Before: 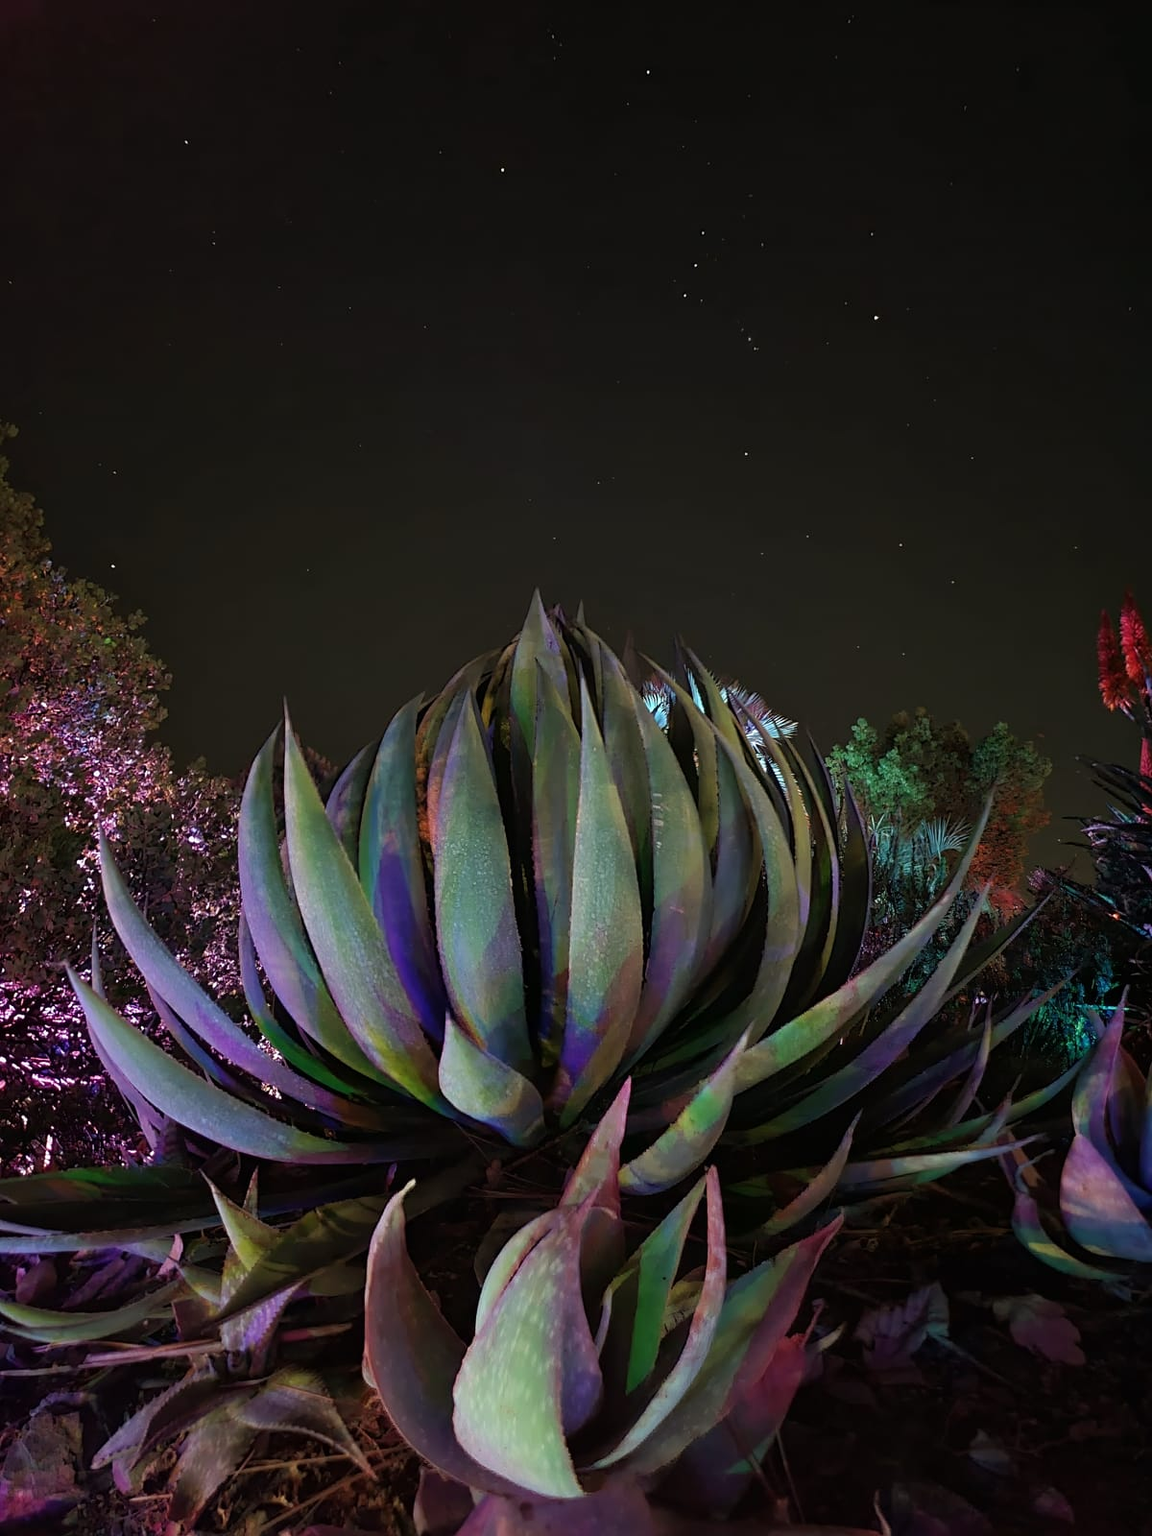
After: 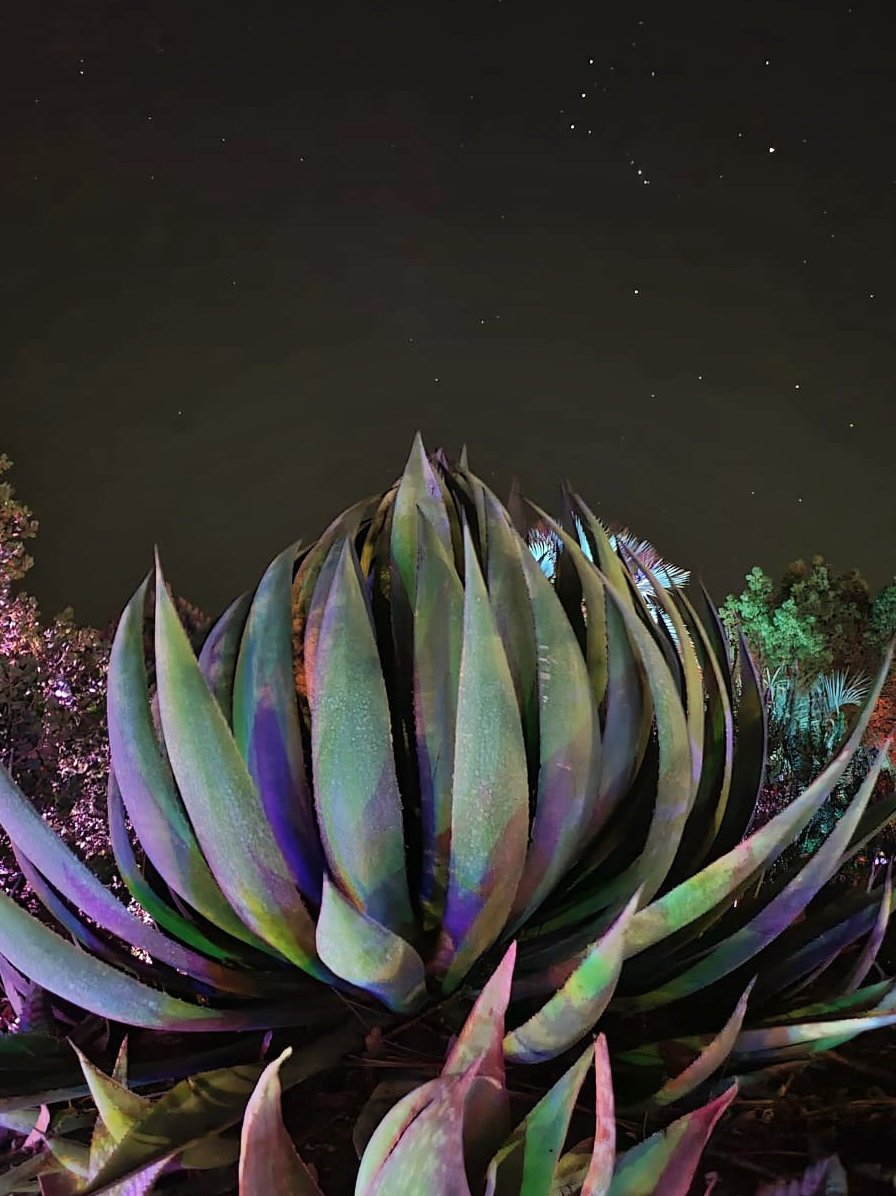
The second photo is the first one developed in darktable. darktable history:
shadows and highlights: highlights color adjustment 0%, low approximation 0.01, soften with gaussian
crop and rotate: left 11.831%, top 11.346%, right 13.429%, bottom 13.899%
